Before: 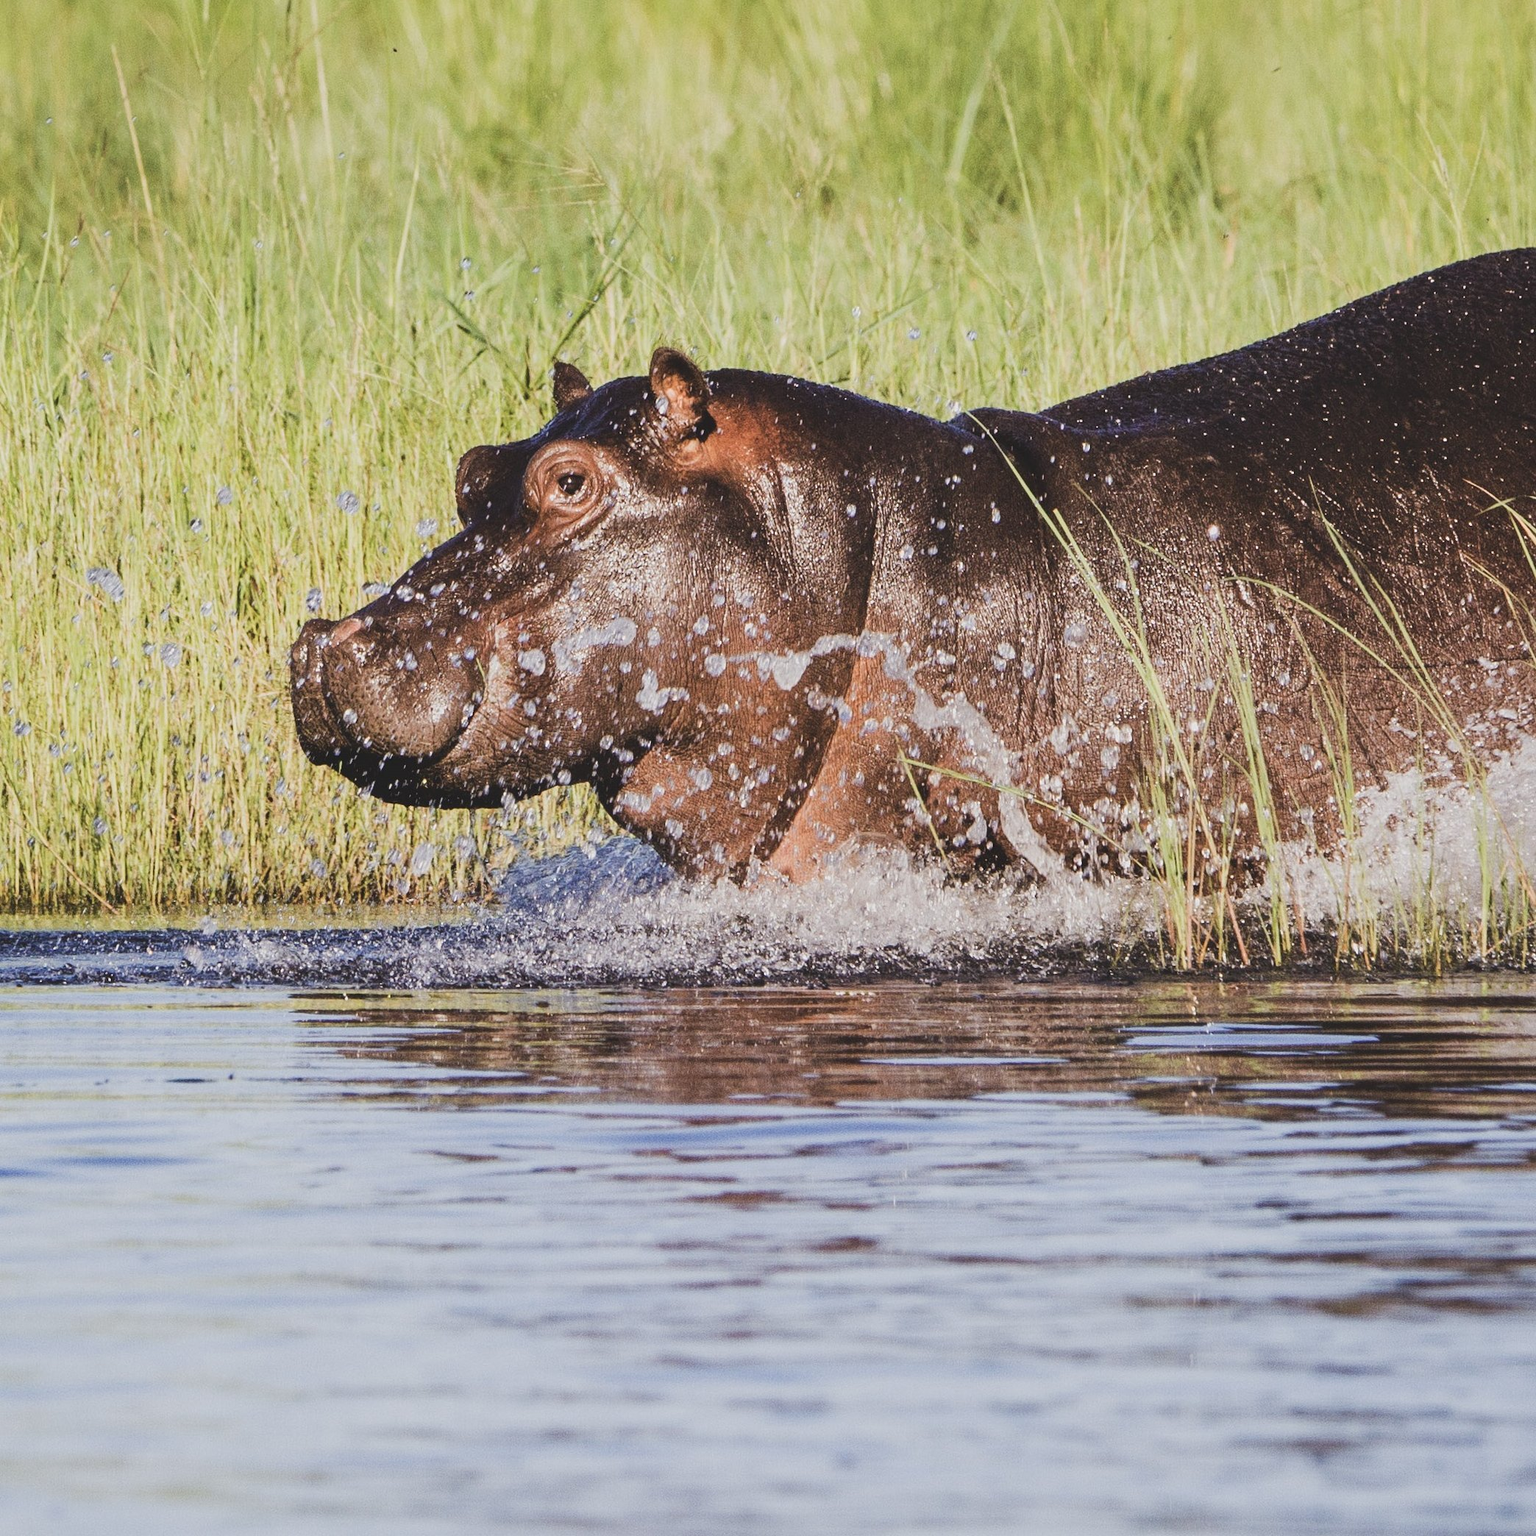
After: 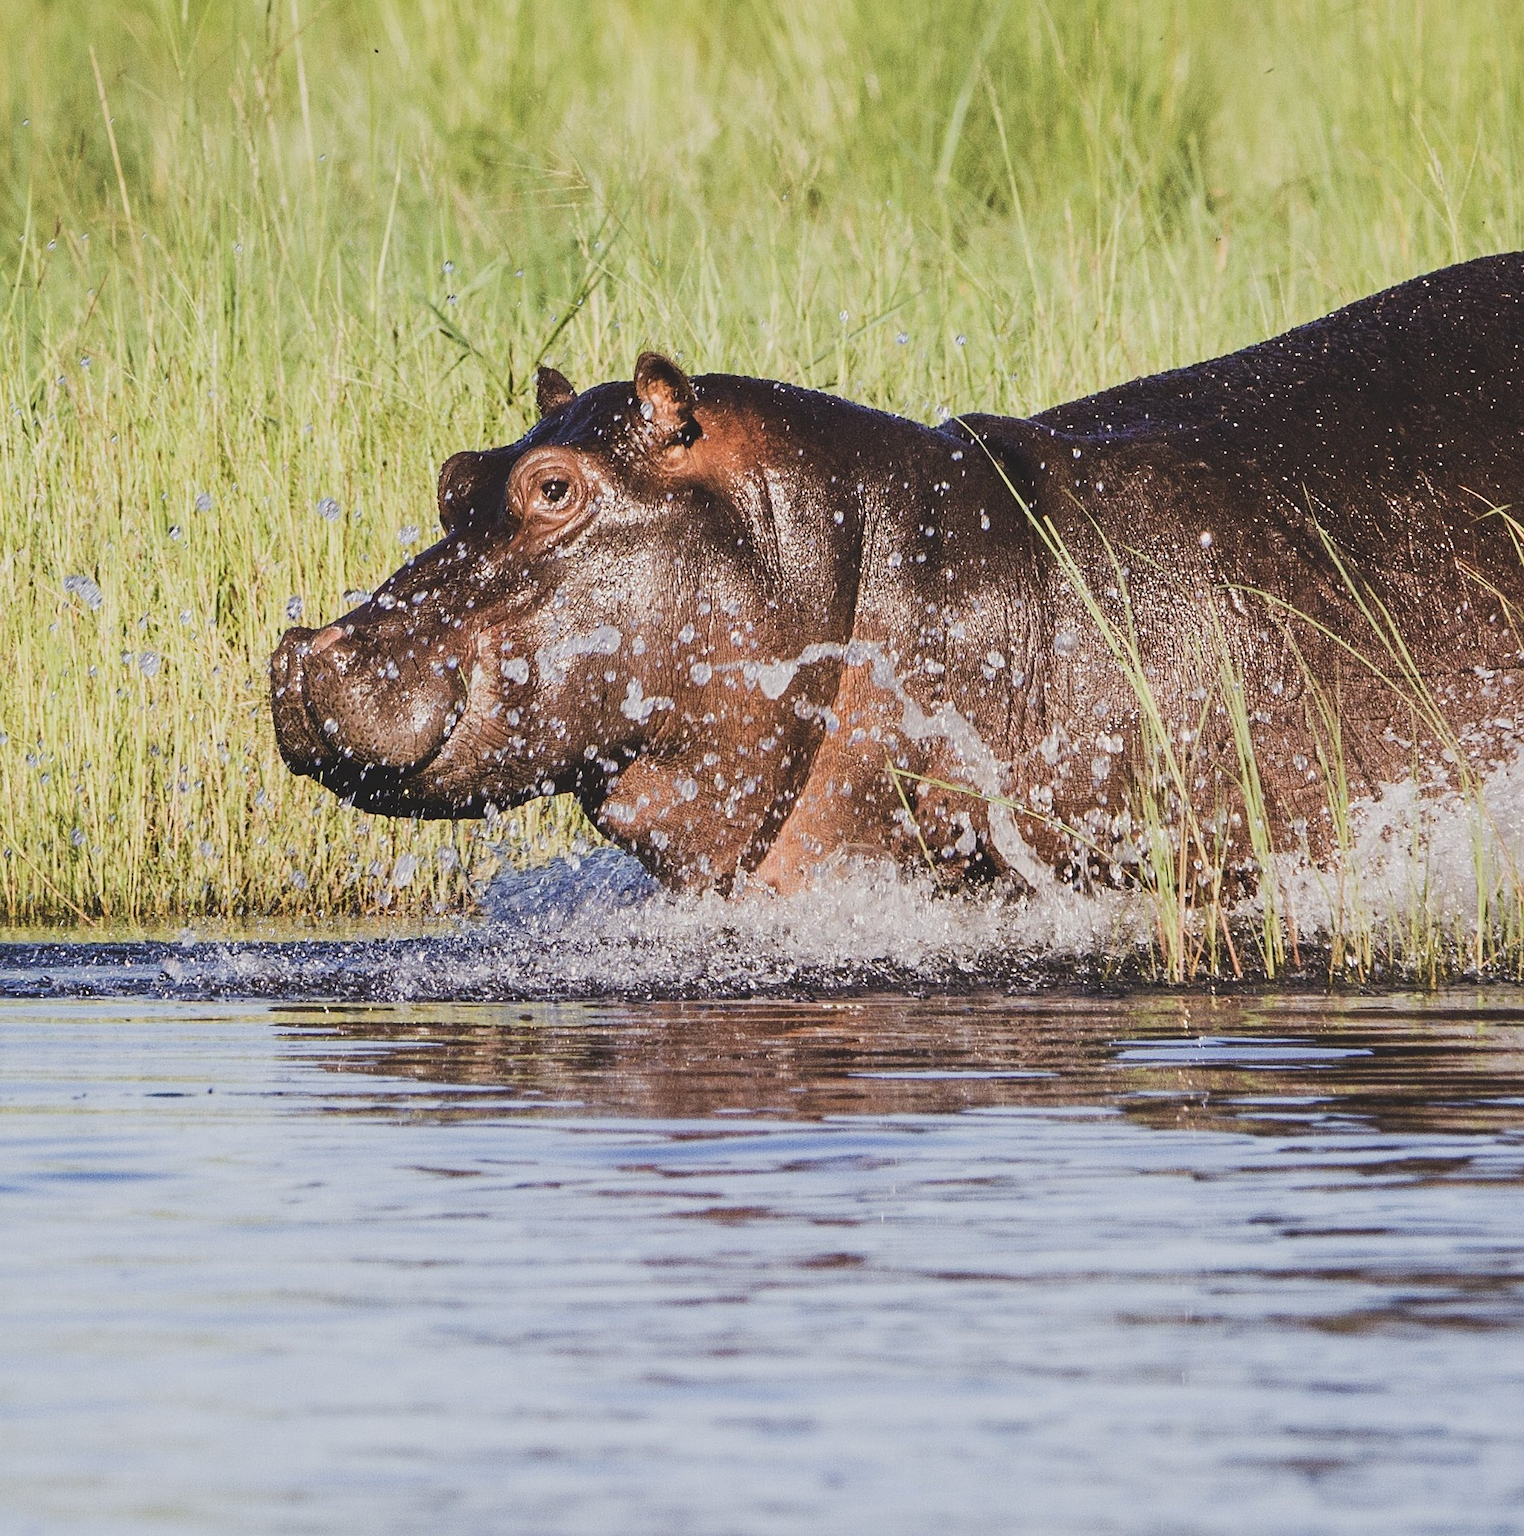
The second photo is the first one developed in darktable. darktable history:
crop and rotate: left 1.543%, right 0.506%, bottom 1.246%
sharpen: amount 0.203
